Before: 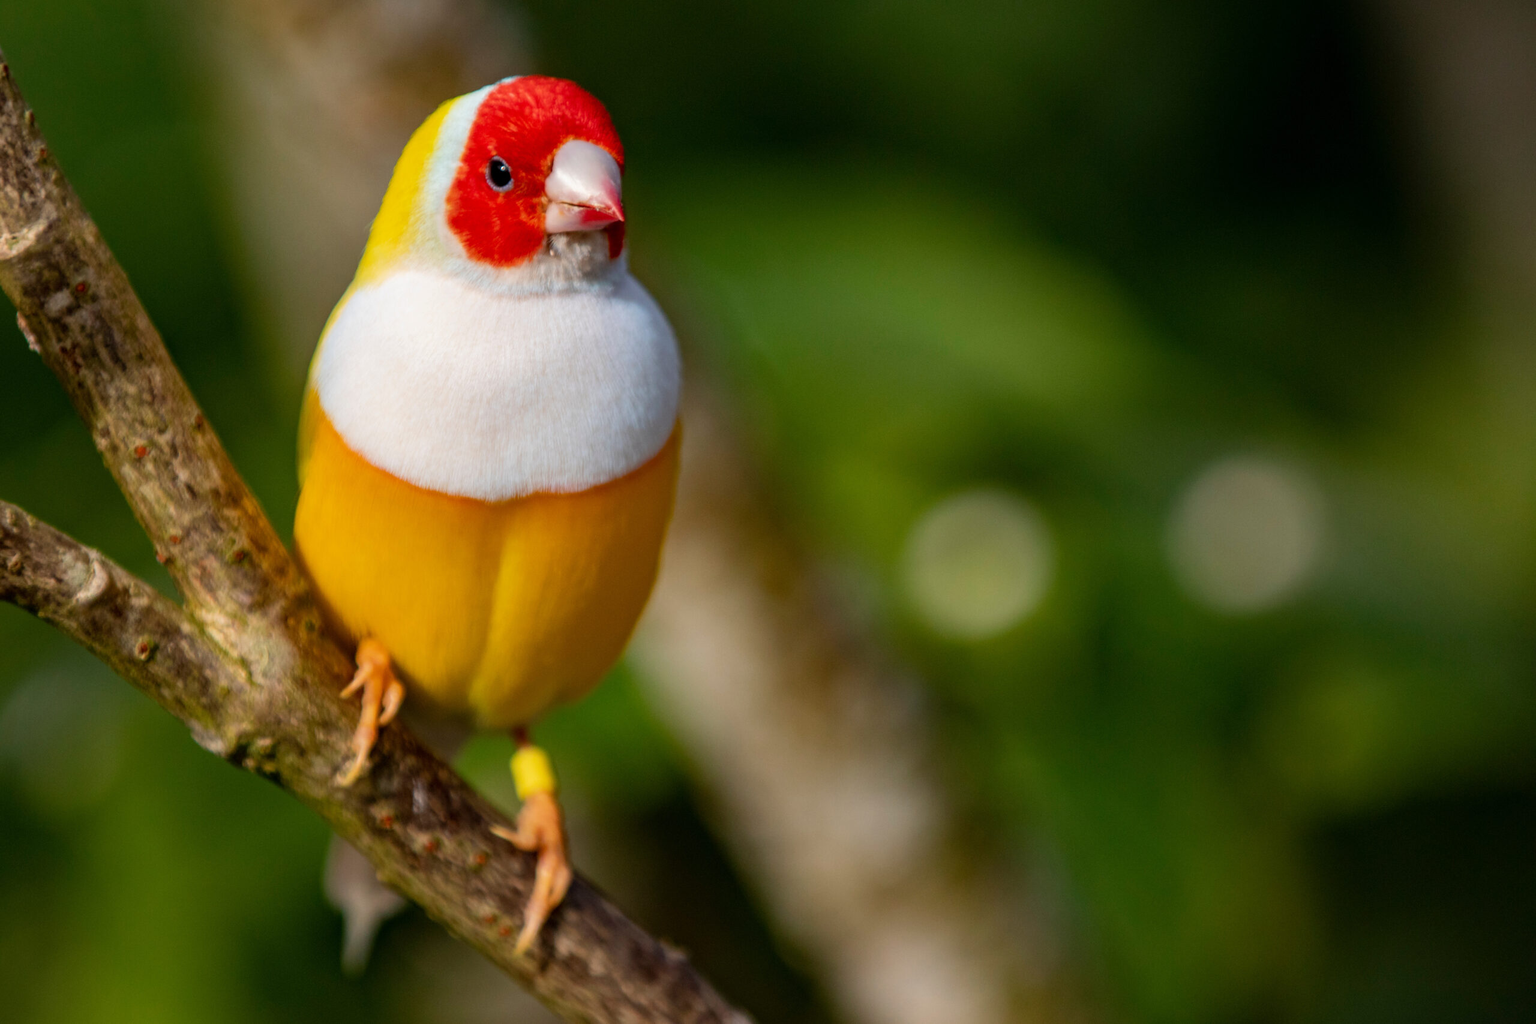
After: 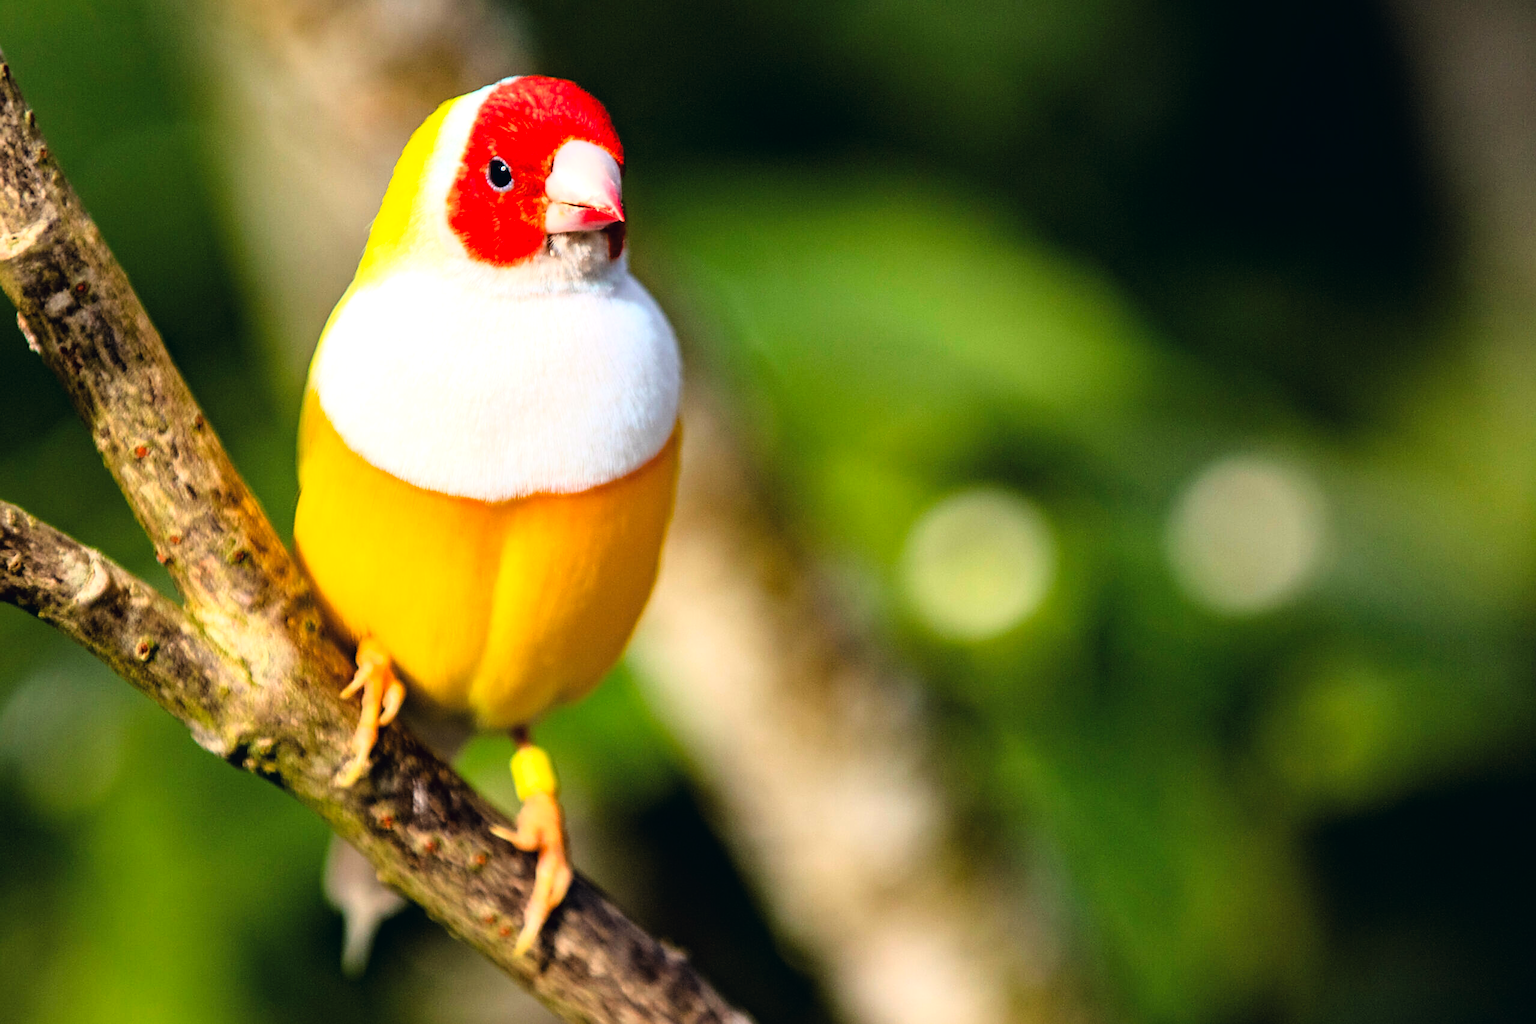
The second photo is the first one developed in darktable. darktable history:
tone curve: curves: ch0 [(0, 0.016) (0.11, 0.039) (0.259, 0.235) (0.383, 0.437) (0.499, 0.597) (0.733, 0.867) (0.843, 0.948) (1, 1)], color space Lab, linked channels, preserve colors none
sharpen: on, module defaults
color correction: highlights a* 0.207, highlights b* 2.7, shadows a* -0.874, shadows b* -4.78
exposure: black level correction 0, exposure 0.7 EV, compensate exposure bias true, compensate highlight preservation false
